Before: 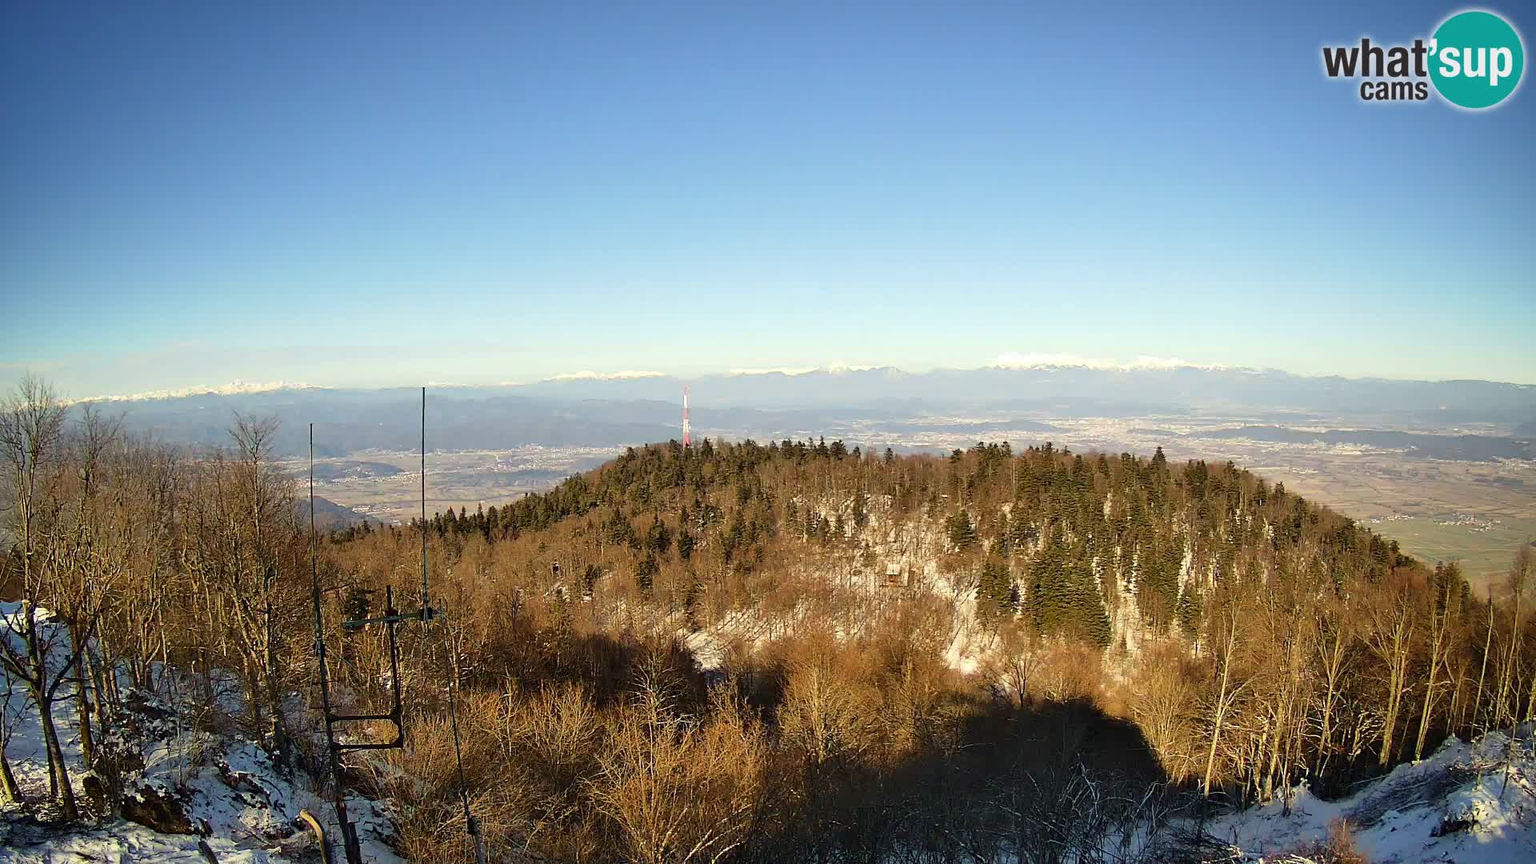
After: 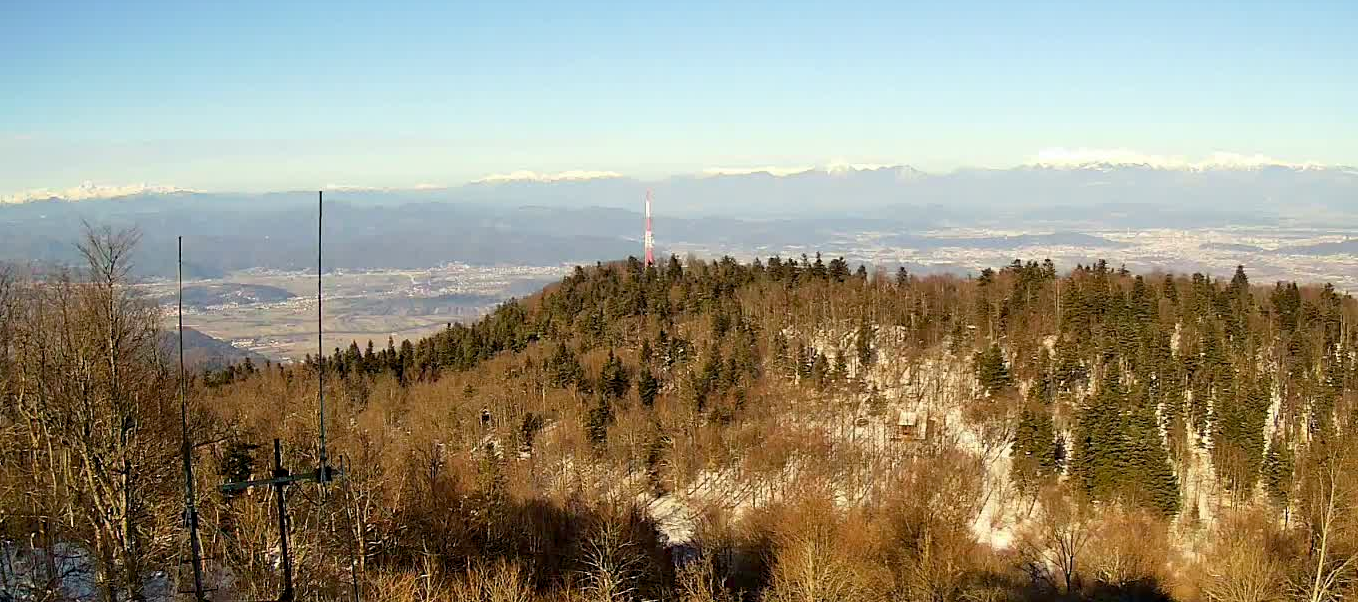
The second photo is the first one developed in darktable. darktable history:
crop: left 10.924%, top 27.217%, right 18.327%, bottom 17.035%
color balance rgb: global offset › luminance -0.43%, perceptual saturation grading › global saturation 2.578%
contrast brightness saturation: contrast 0.053
